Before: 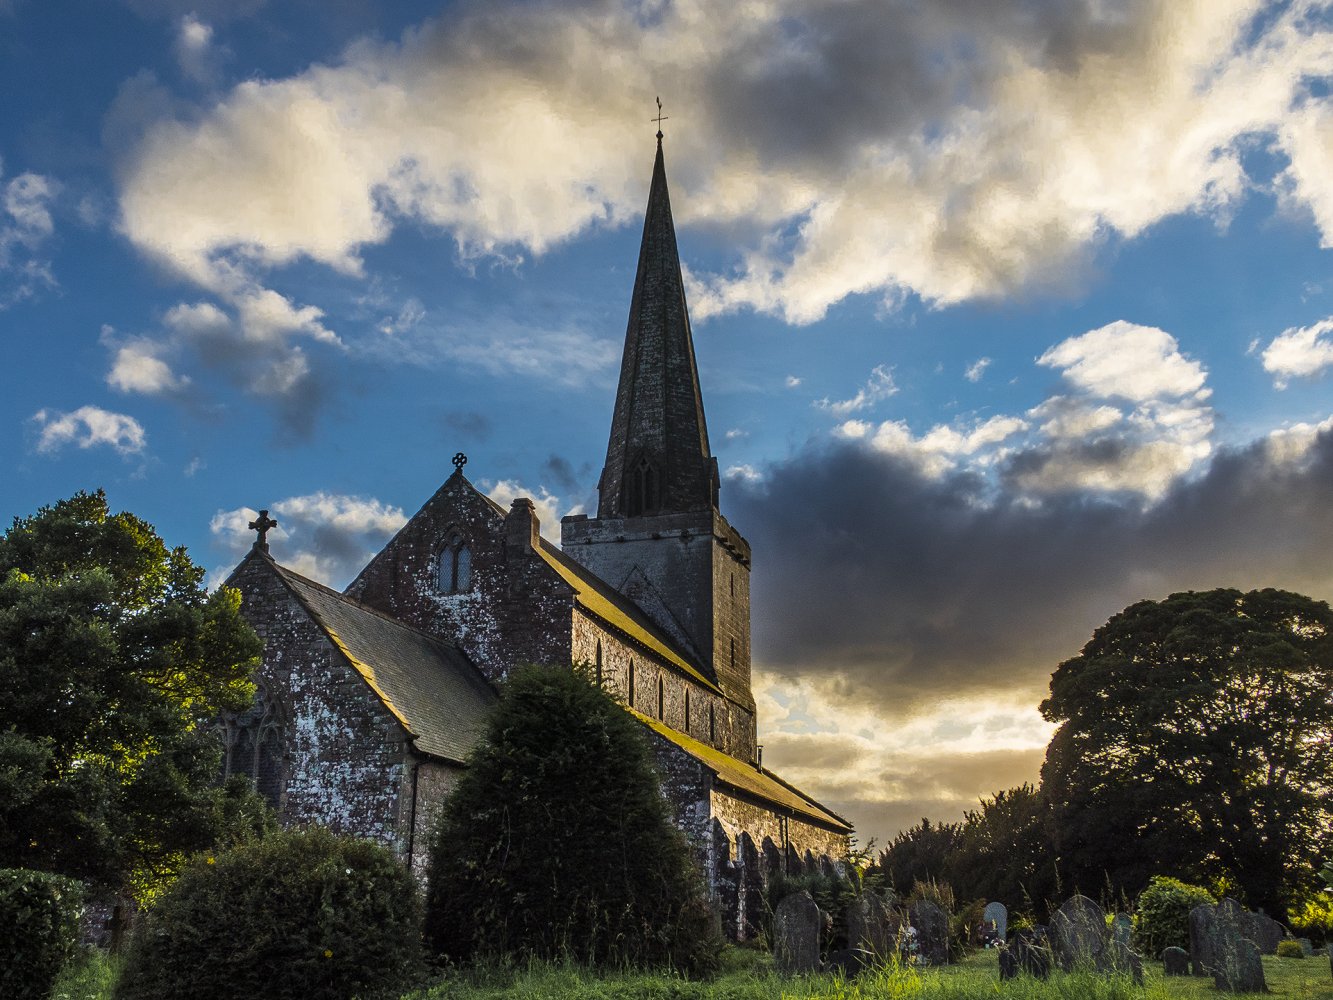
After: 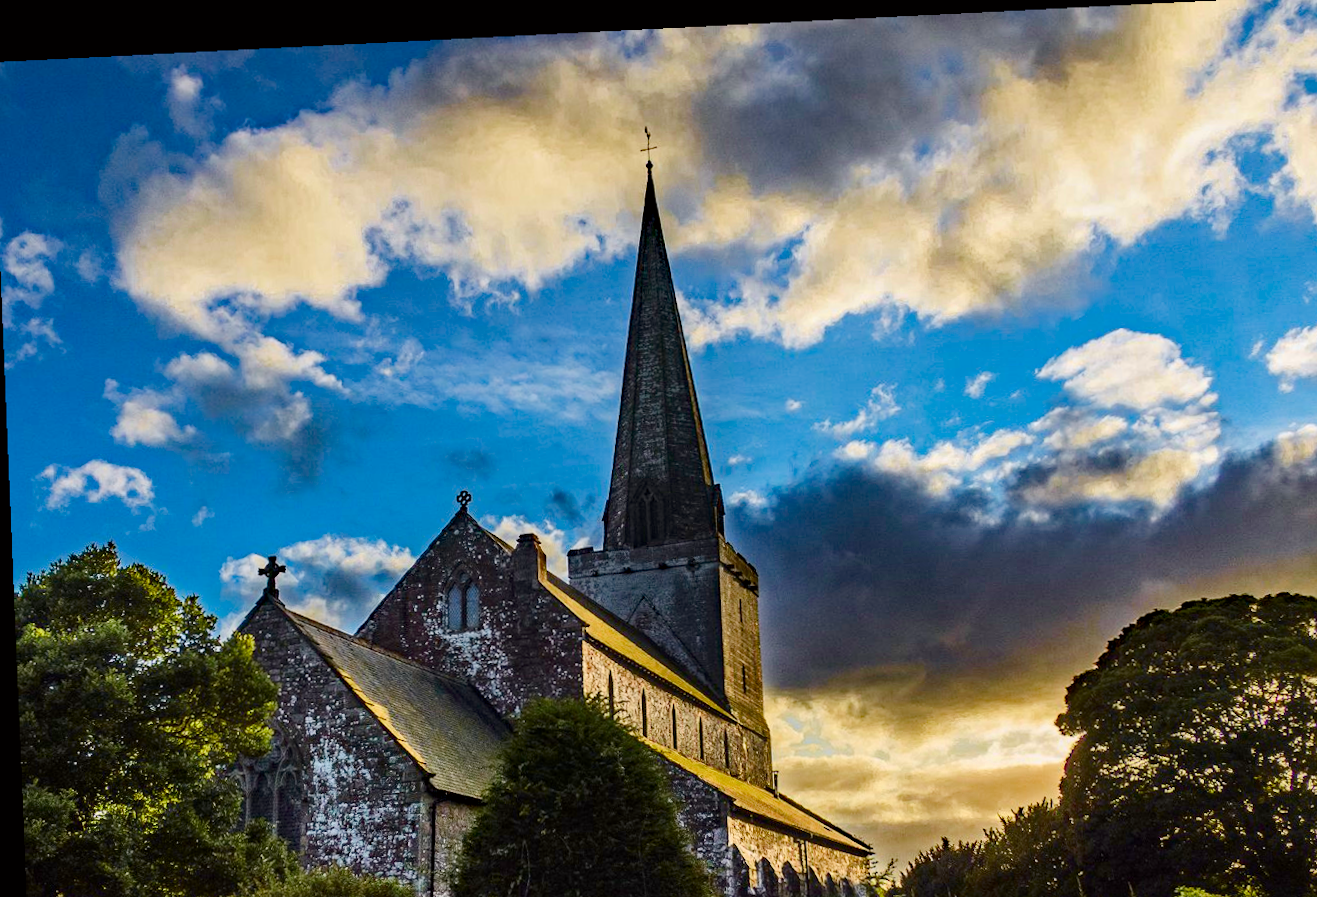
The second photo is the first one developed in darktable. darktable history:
exposure: compensate highlight preservation false
crop and rotate: angle 0.2°, left 0.275%, right 3.127%, bottom 14.18%
tone equalizer: -8 EV -0.002 EV, -7 EV 0.005 EV, -6 EV -0.009 EV, -5 EV 0.011 EV, -4 EV -0.012 EV, -3 EV 0.007 EV, -2 EV -0.062 EV, -1 EV -0.293 EV, +0 EV -0.582 EV, smoothing diameter 2%, edges refinement/feathering 20, mask exposure compensation -1.57 EV, filter diffusion 5
rotate and perspective: rotation -2.22°, lens shift (horizontal) -0.022, automatic cropping off
haze removal: strength 0.53, distance 0.925, compatibility mode true, adaptive false
color balance rgb: perceptual saturation grading › global saturation 20%, perceptual saturation grading › highlights -50%, perceptual saturation grading › shadows 30%, perceptual brilliance grading › global brilliance 10%, perceptual brilliance grading › shadows 15%
tone curve: curves: ch0 [(0, 0) (0.091, 0.066) (0.184, 0.16) (0.491, 0.519) (0.748, 0.765) (1, 0.919)]; ch1 [(0, 0) (0.179, 0.173) (0.322, 0.32) (0.424, 0.424) (0.502, 0.504) (0.56, 0.575) (0.631, 0.675) (0.777, 0.806) (1, 1)]; ch2 [(0, 0) (0.434, 0.447) (0.497, 0.498) (0.539, 0.566) (0.676, 0.691) (1, 1)], color space Lab, independent channels, preserve colors none
